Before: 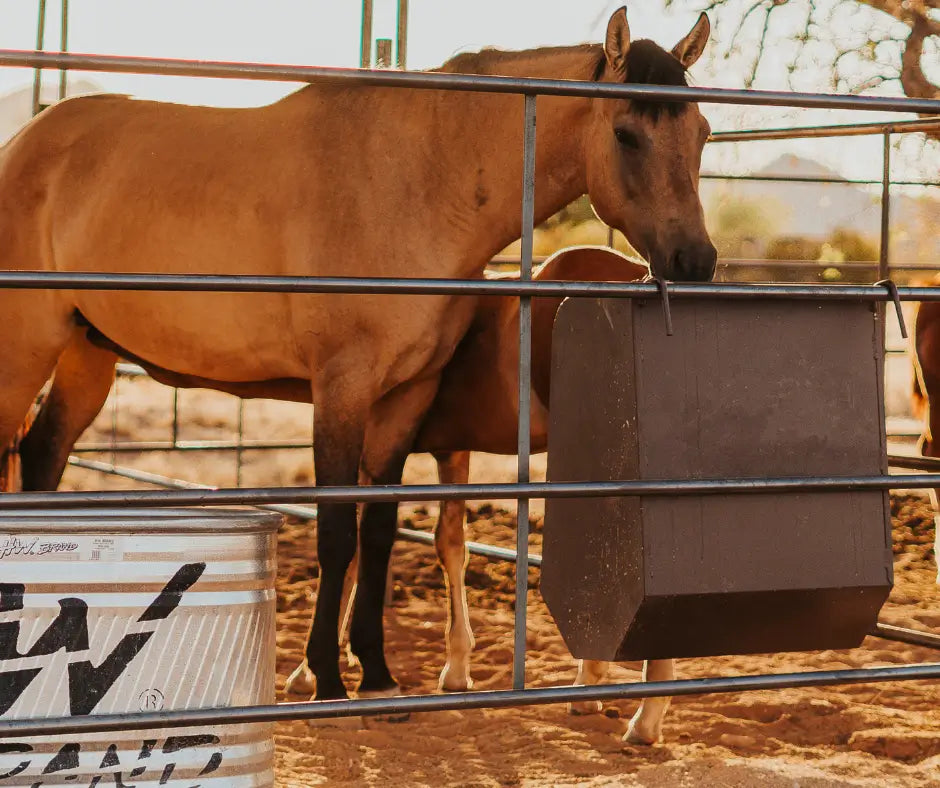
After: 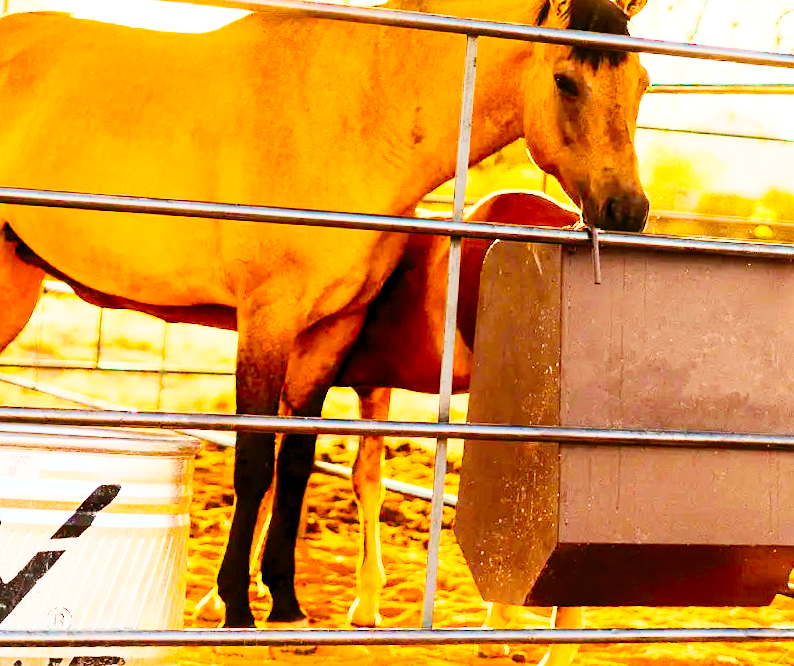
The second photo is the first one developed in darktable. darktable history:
crop and rotate: angle -3.27°, left 5.211%, top 5.211%, right 4.607%, bottom 4.607%
exposure: black level correction 0, exposure 1.1 EV, compensate highlight preservation false
color balance rgb: linear chroma grading › global chroma 15%, perceptual saturation grading › global saturation 30%
base curve: curves: ch0 [(0, 0) (0.036, 0.025) (0.121, 0.166) (0.206, 0.329) (0.605, 0.79) (1, 1)], preserve colors none
contrast equalizer: y [[0.439, 0.44, 0.442, 0.457, 0.493, 0.498], [0.5 ×6], [0.5 ×6], [0 ×6], [0 ×6]], mix 0.59
contrast brightness saturation: contrast 0.28
rgb levels: preserve colors sum RGB, levels [[0.038, 0.433, 0.934], [0, 0.5, 1], [0, 0.5, 1]]
